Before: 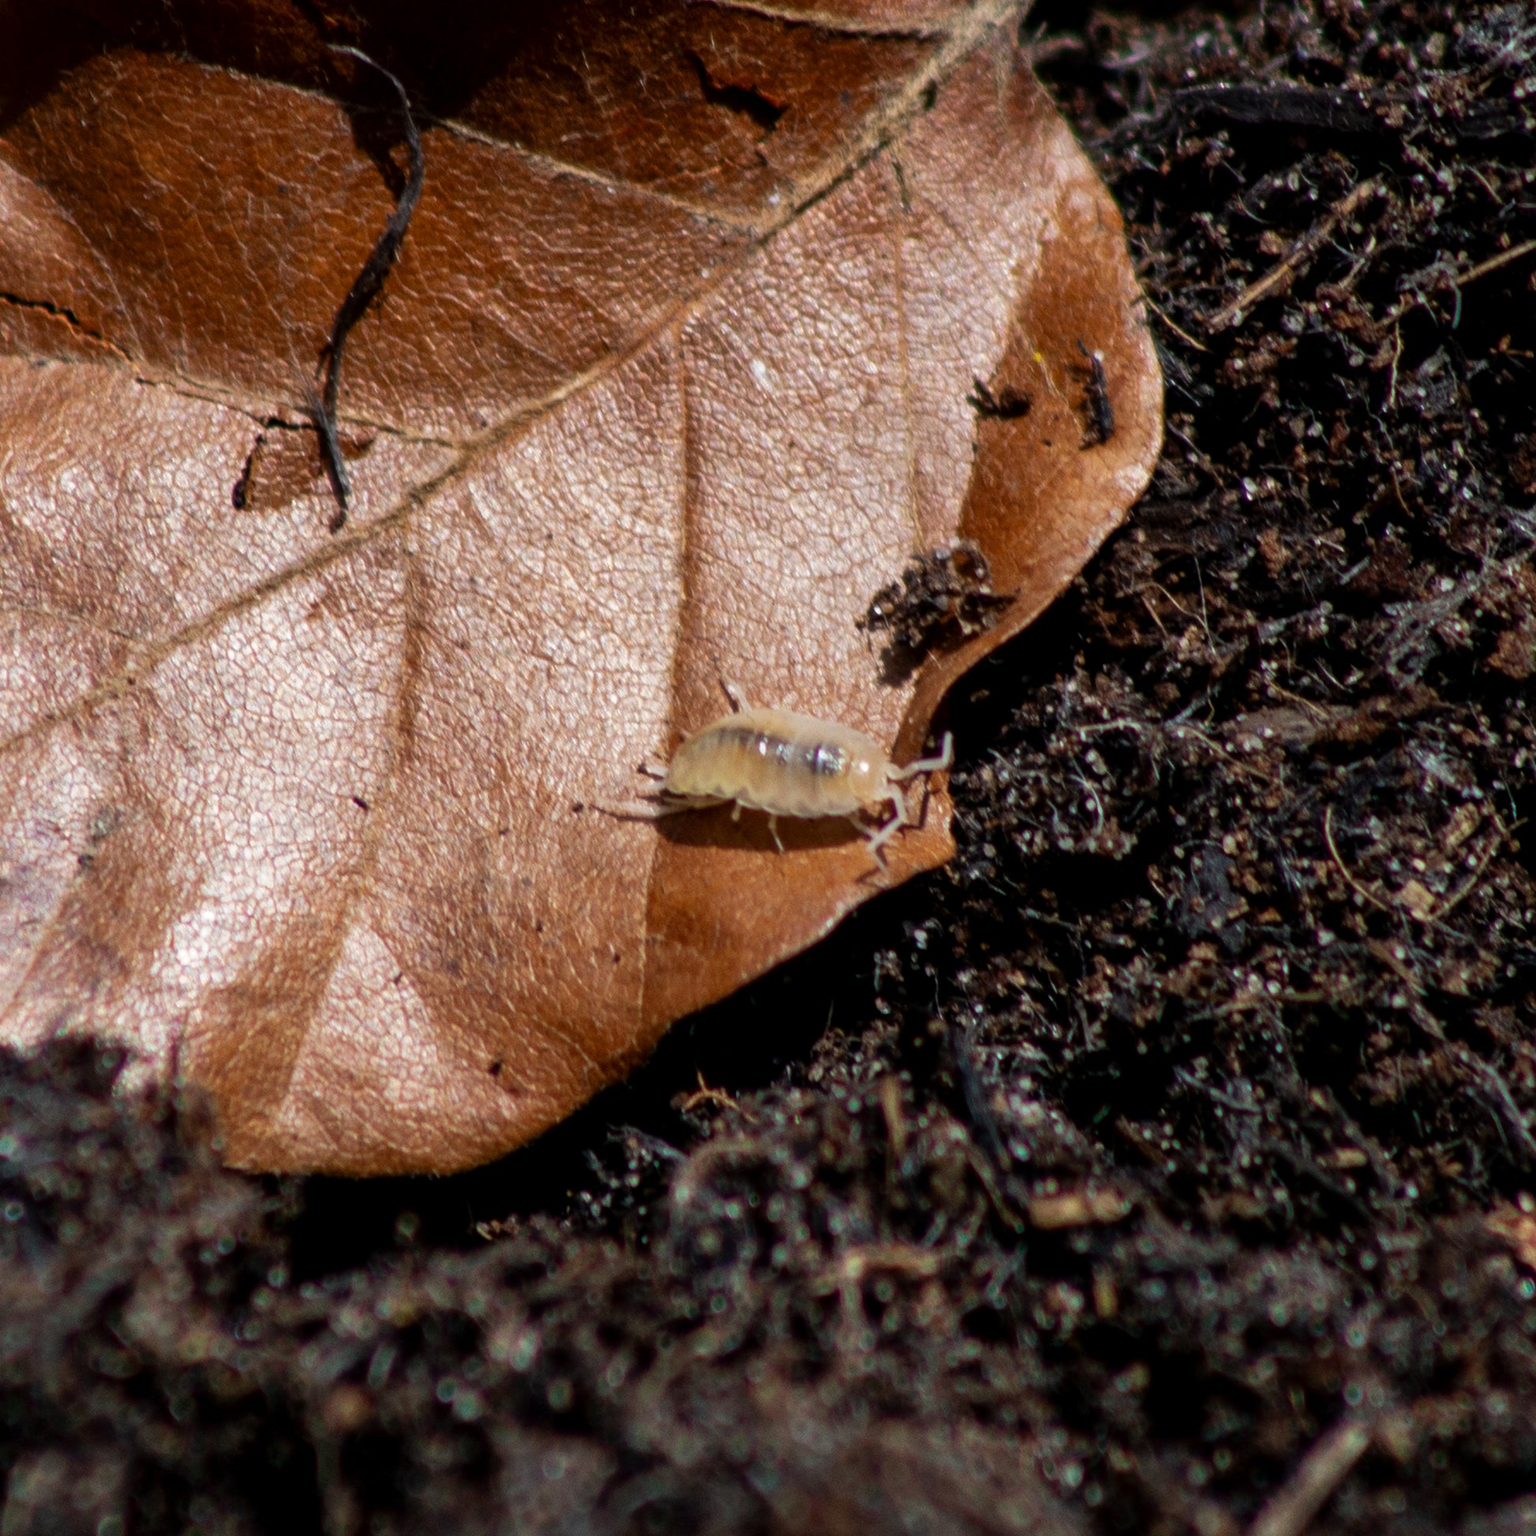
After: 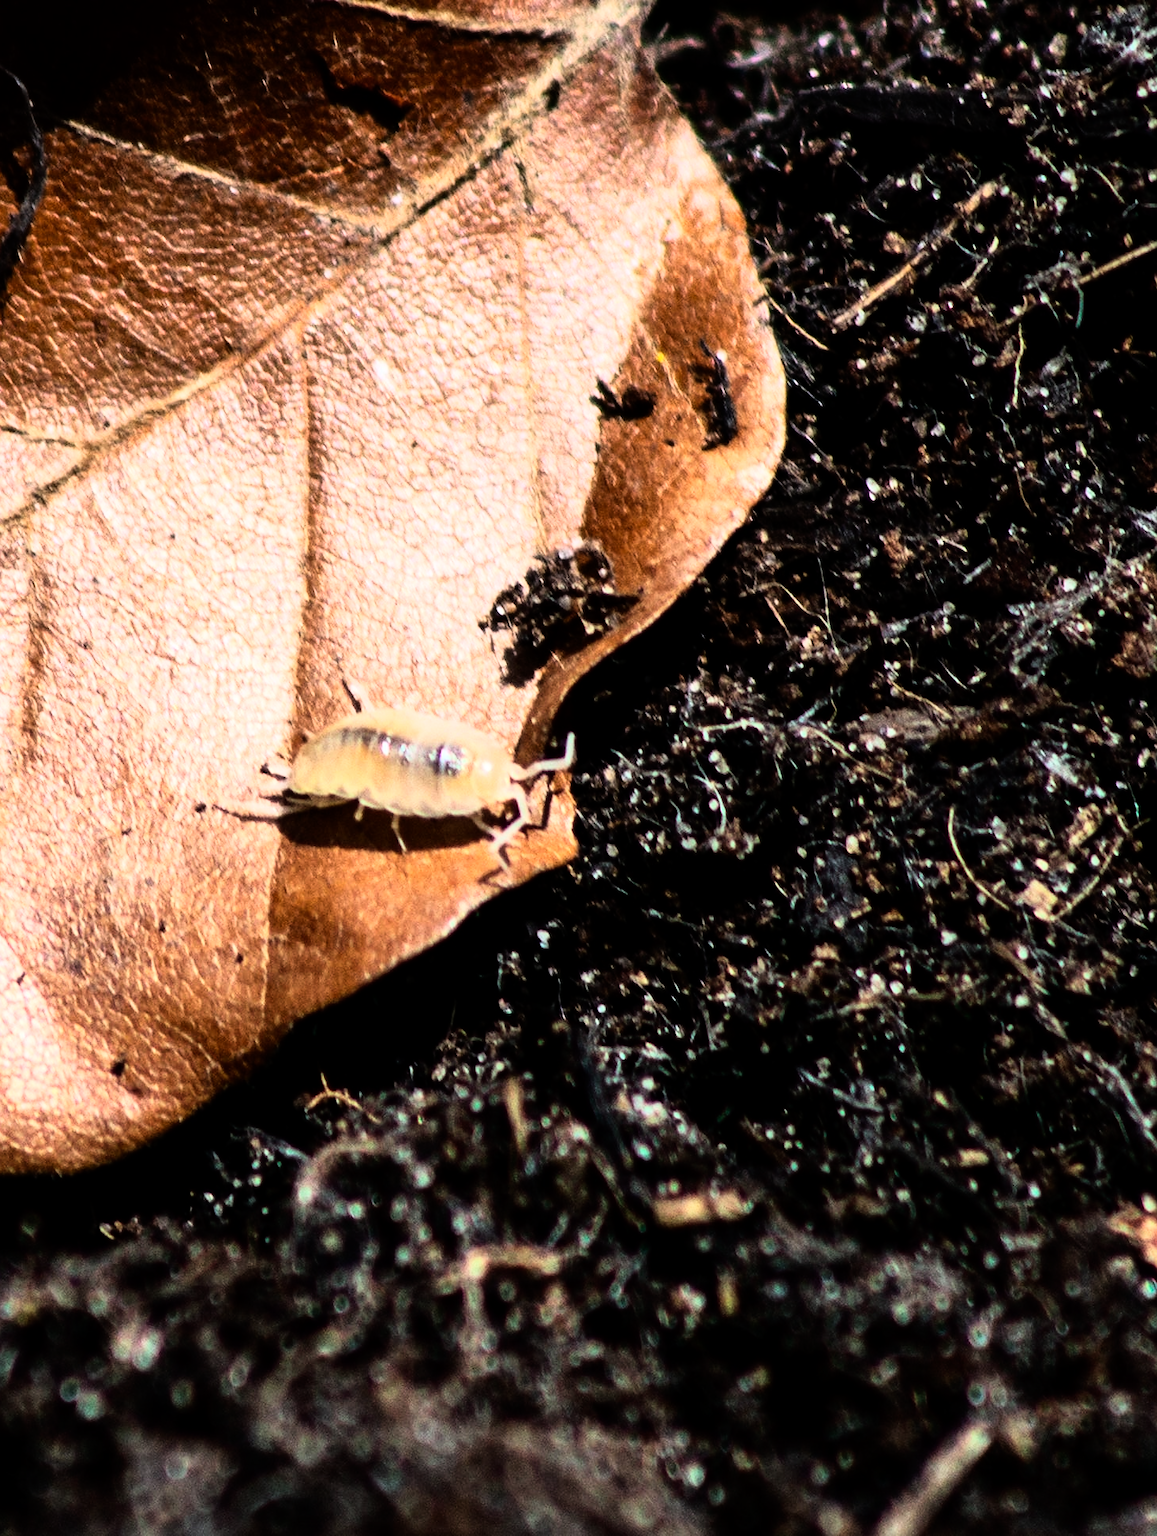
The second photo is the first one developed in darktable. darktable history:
rgb curve: curves: ch0 [(0, 0) (0.21, 0.15) (0.24, 0.21) (0.5, 0.75) (0.75, 0.96) (0.89, 0.99) (1, 1)]; ch1 [(0, 0.02) (0.21, 0.13) (0.25, 0.2) (0.5, 0.67) (0.75, 0.9) (0.89, 0.97) (1, 1)]; ch2 [(0, 0.02) (0.21, 0.13) (0.25, 0.2) (0.5, 0.67) (0.75, 0.9) (0.89, 0.97) (1, 1)], compensate middle gray true
crop and rotate: left 24.6%
sharpen: radius 1, threshold 1
